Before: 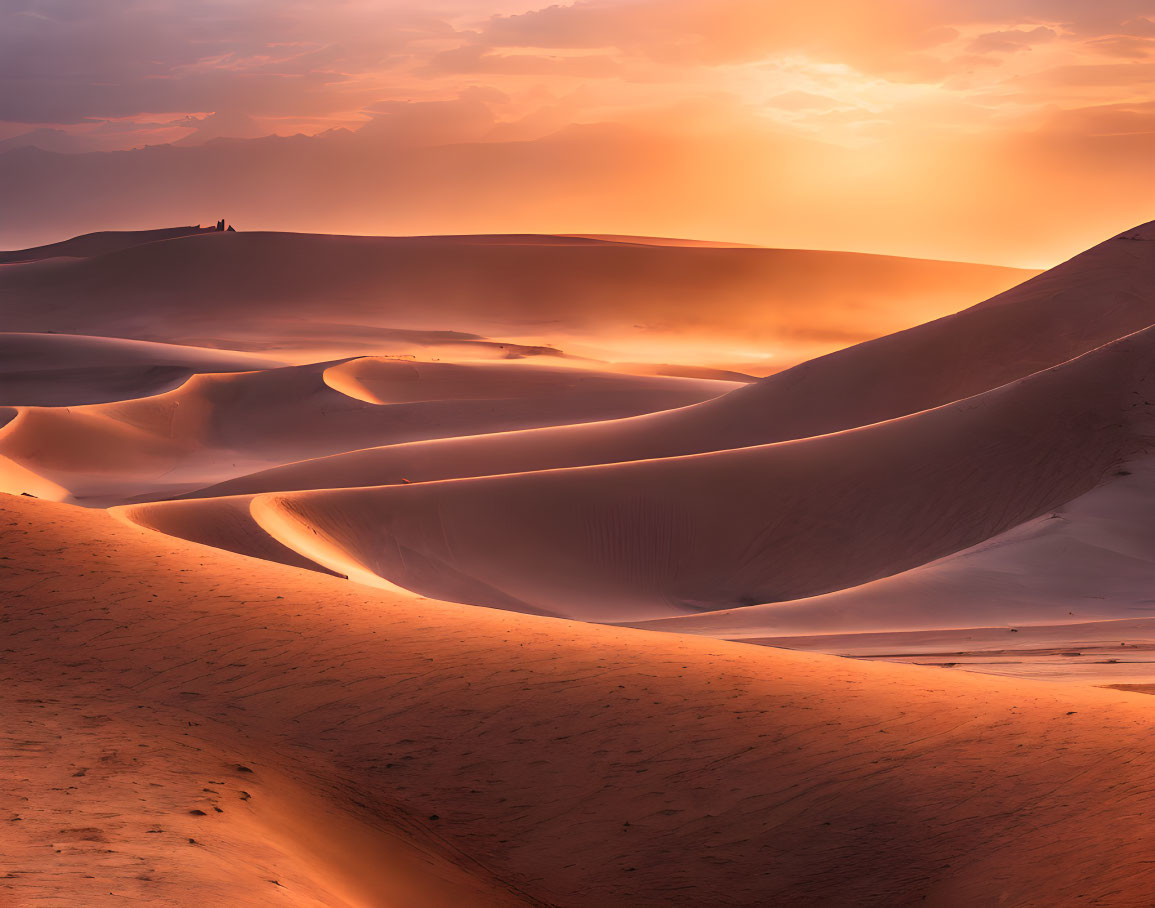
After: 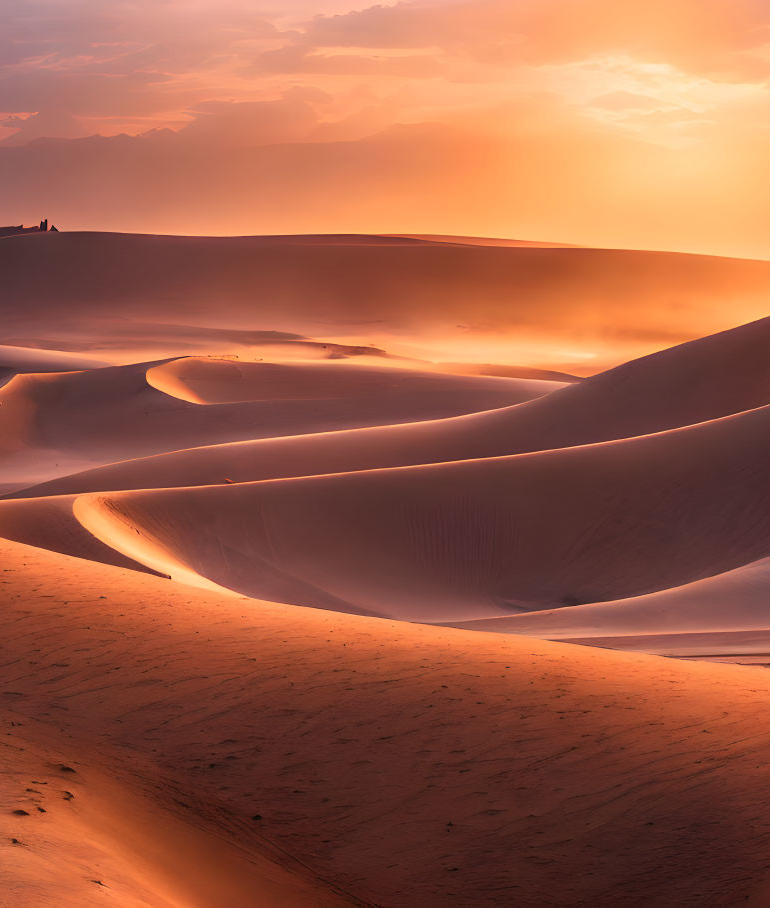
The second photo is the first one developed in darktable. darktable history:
tone equalizer: -8 EV -0.559 EV
crop: left 15.378%, right 17.891%
